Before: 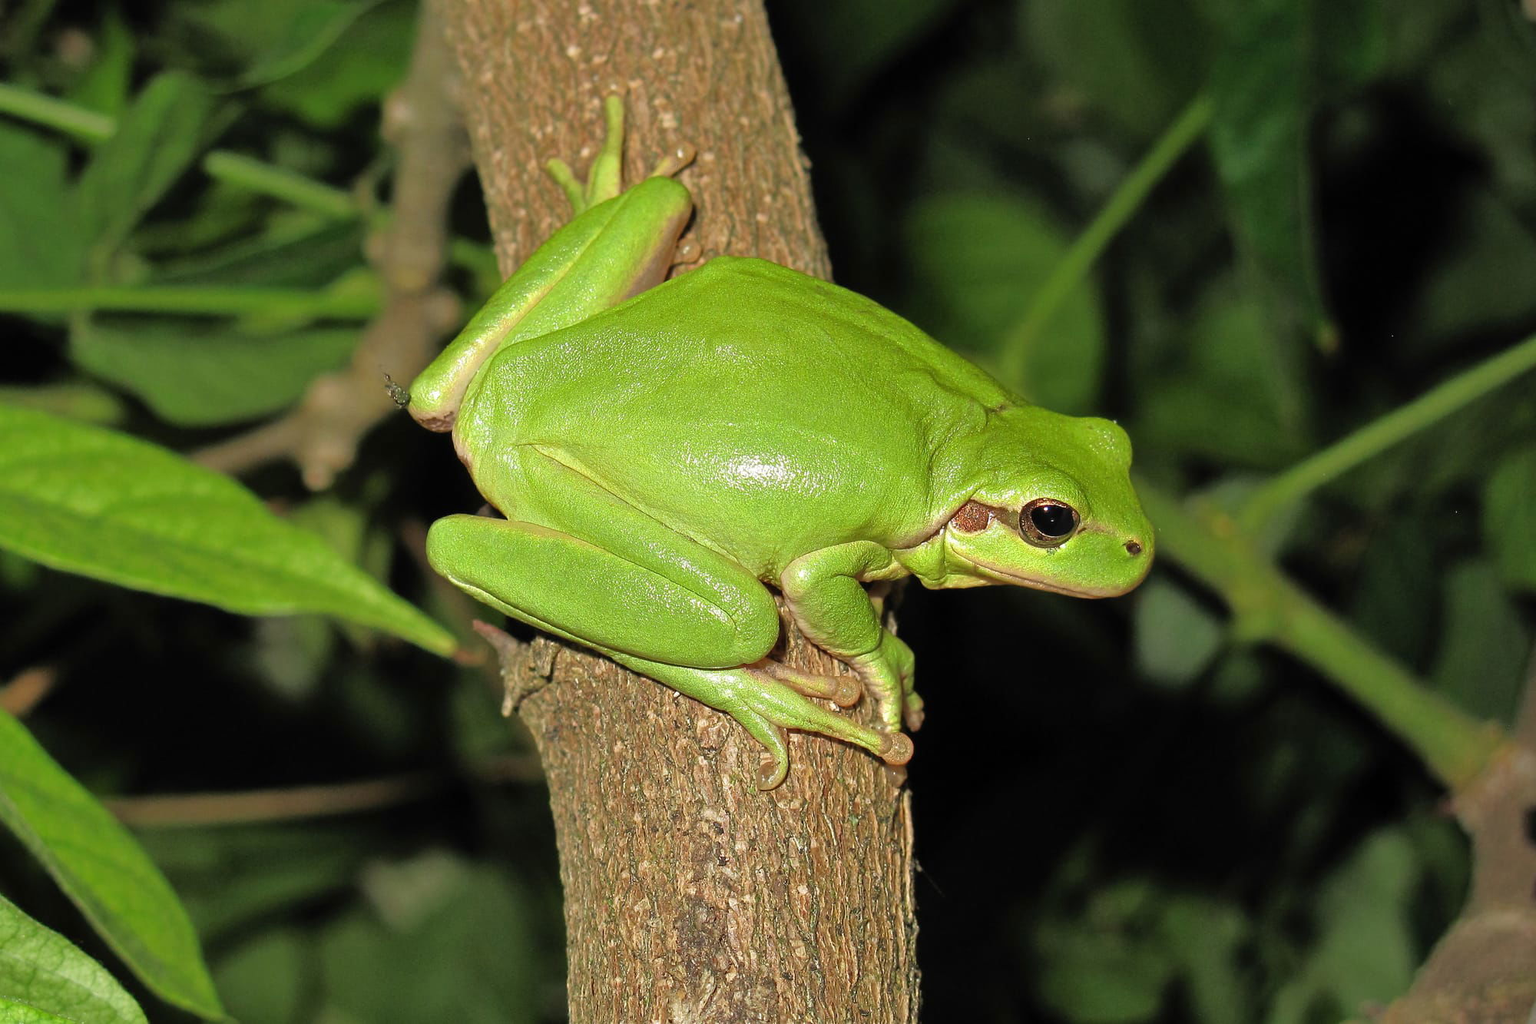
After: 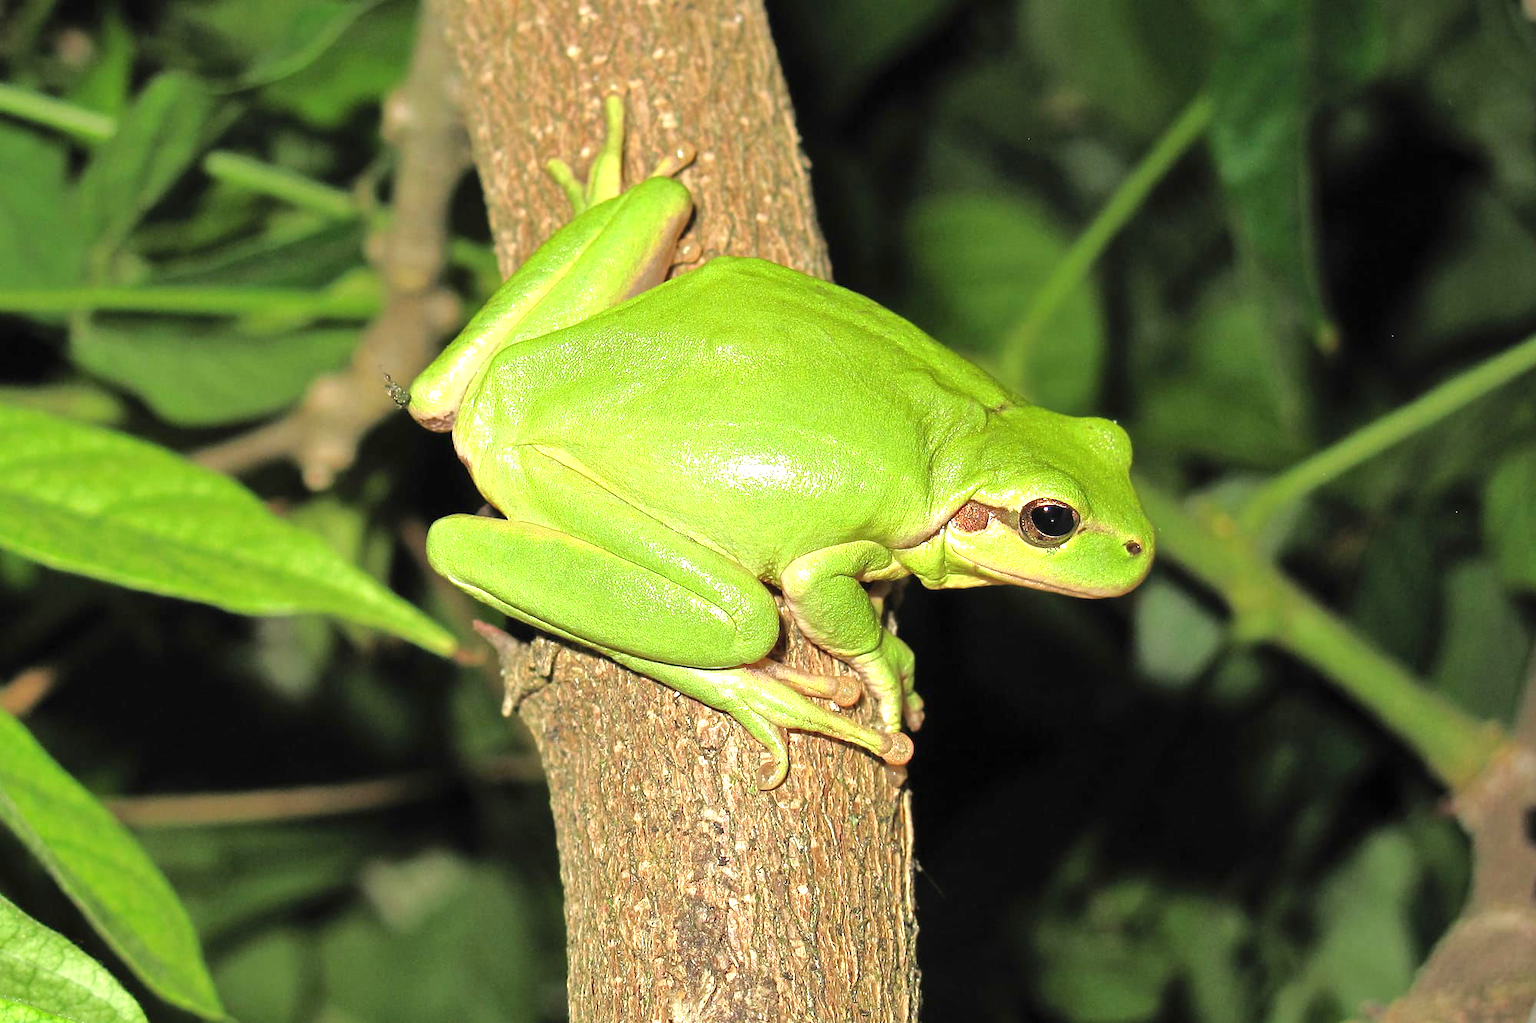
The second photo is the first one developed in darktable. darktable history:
exposure: black level correction 0, exposure 0.897 EV, compensate highlight preservation false
